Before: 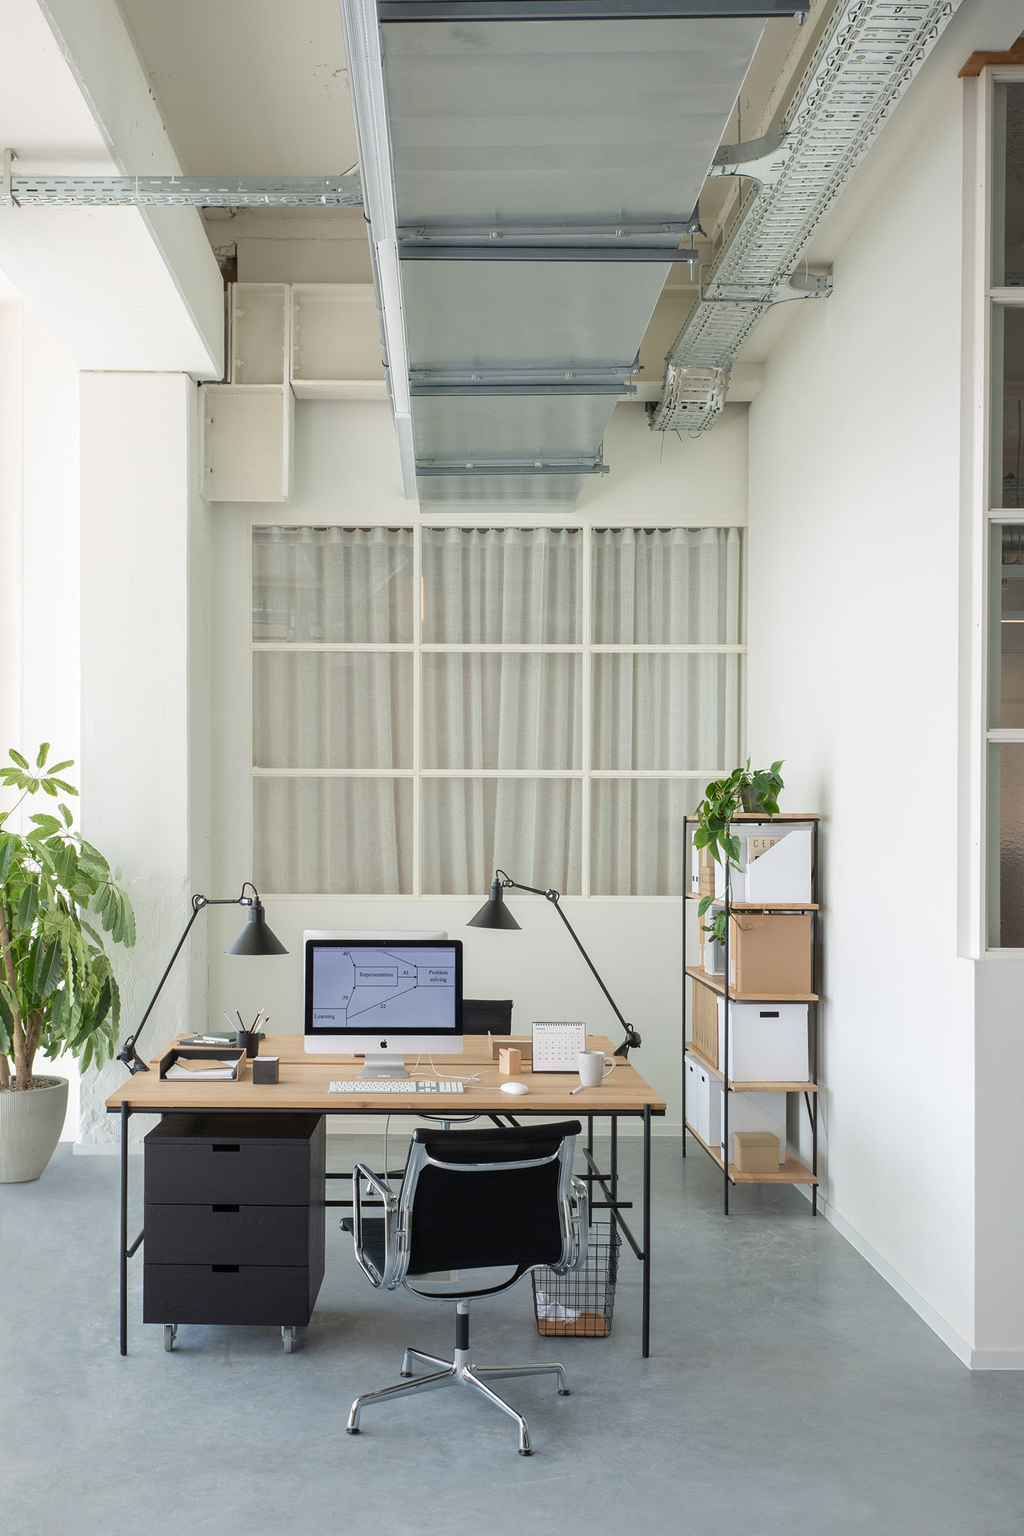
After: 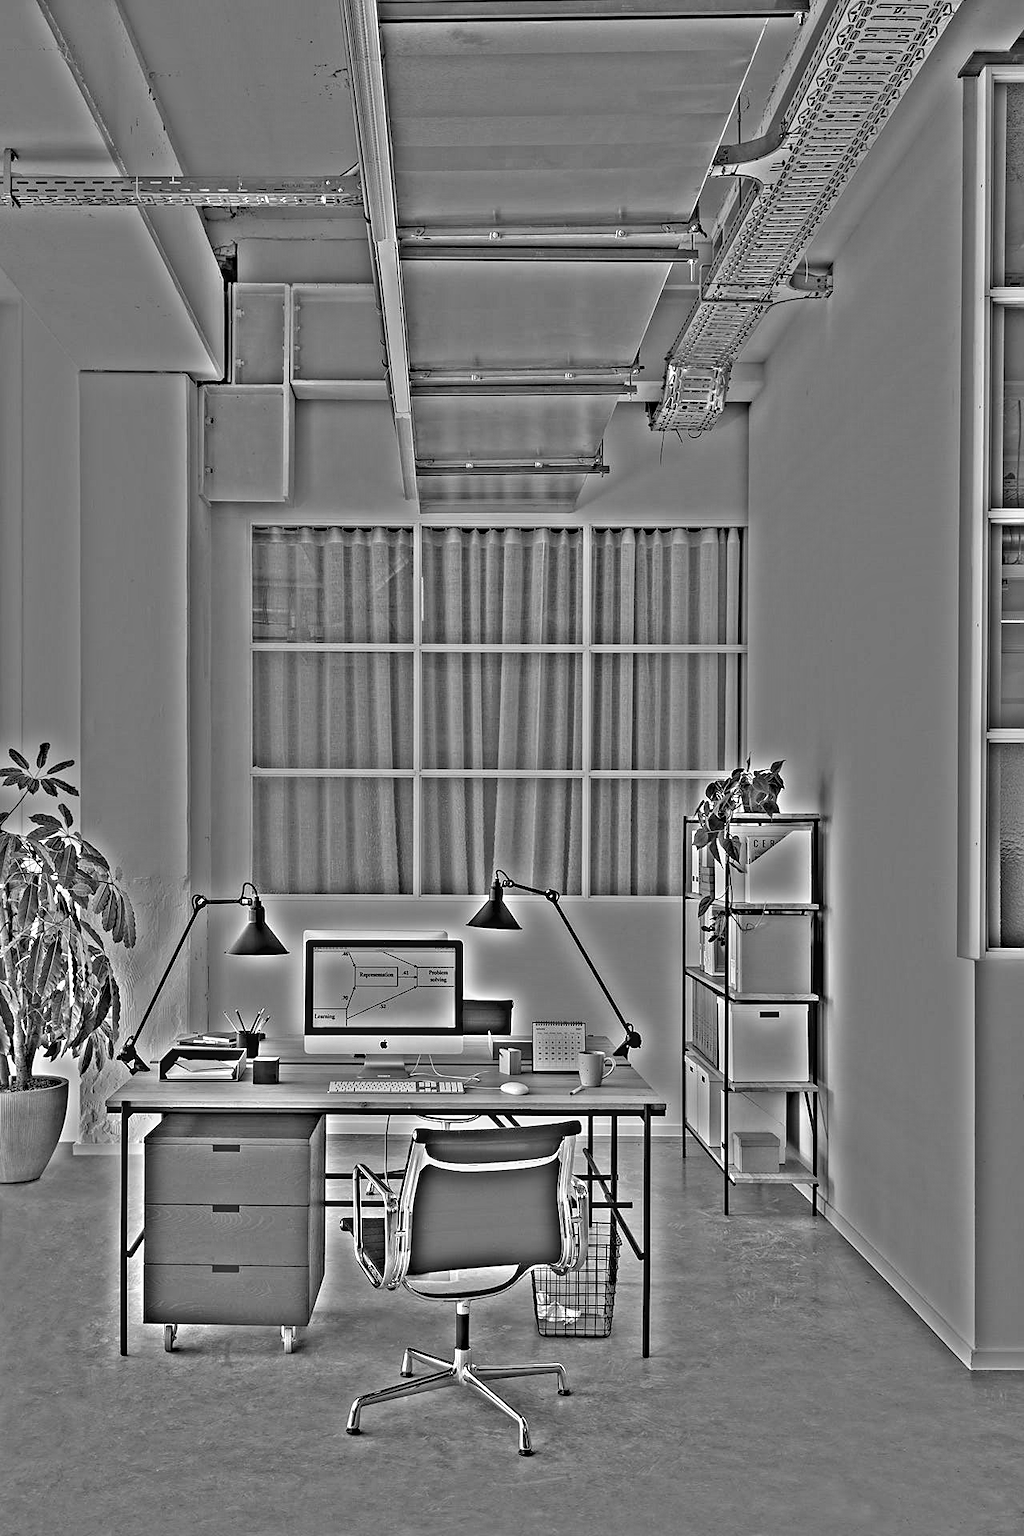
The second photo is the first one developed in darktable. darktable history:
sharpen: radius 1.864, amount 0.398, threshold 1.271
local contrast: on, module defaults
highpass: on, module defaults
